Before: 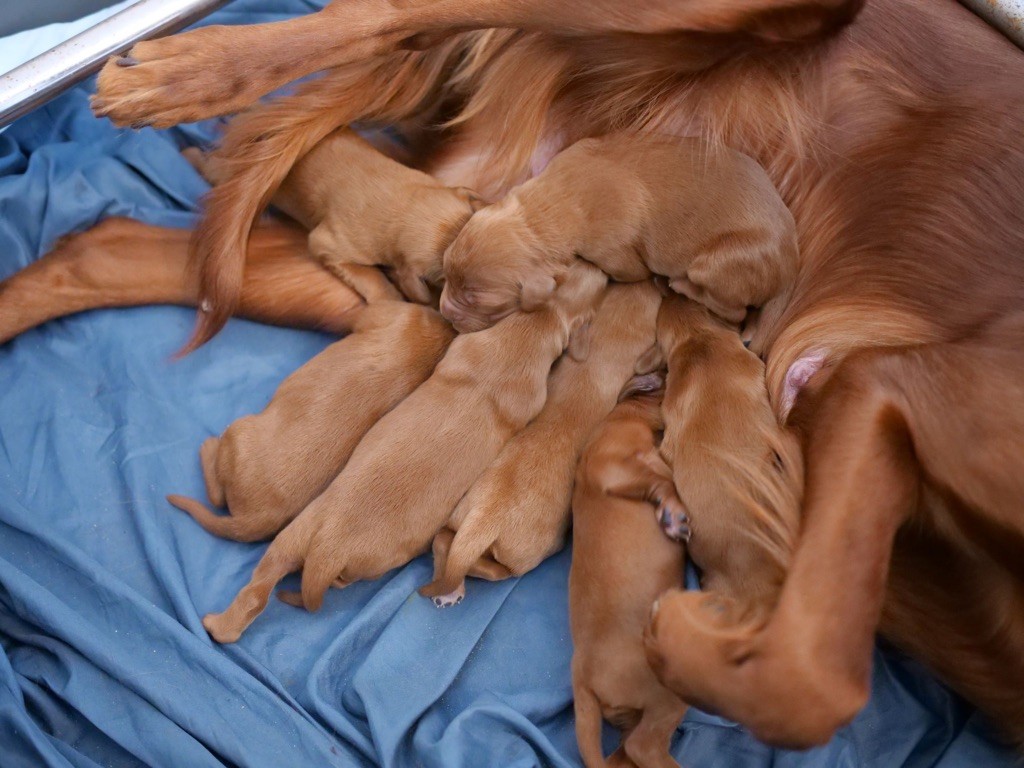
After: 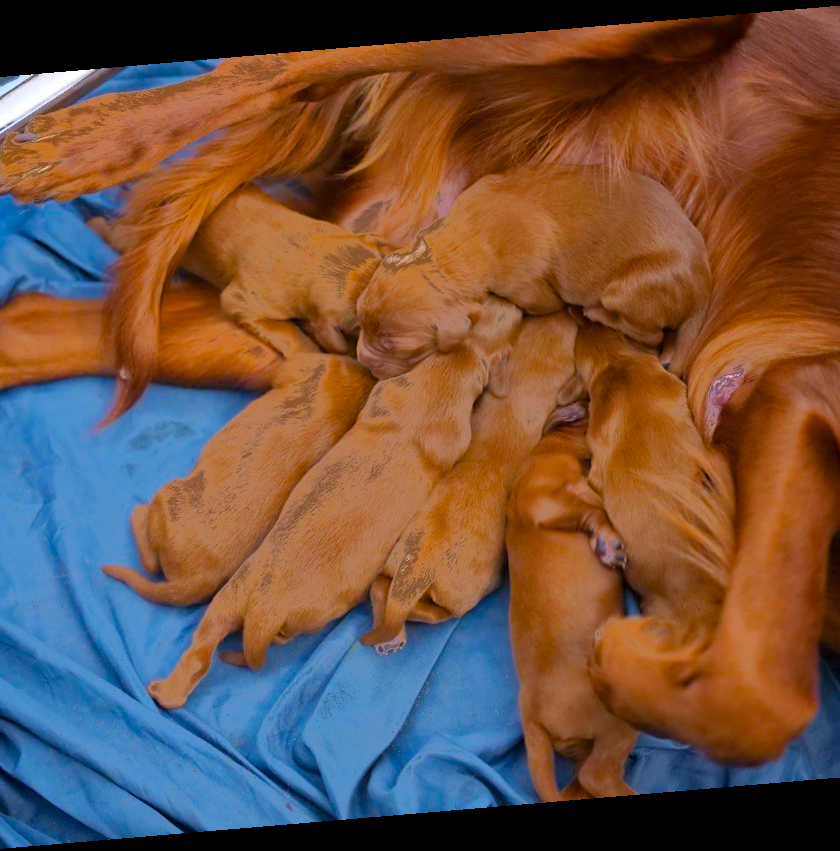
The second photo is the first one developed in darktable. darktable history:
rotate and perspective: rotation -4.86°, automatic cropping off
crop: left 9.88%, right 12.664%
color balance rgb: linear chroma grading › global chroma 15%, perceptual saturation grading › global saturation 30%
fill light: exposure -0.73 EV, center 0.69, width 2.2
